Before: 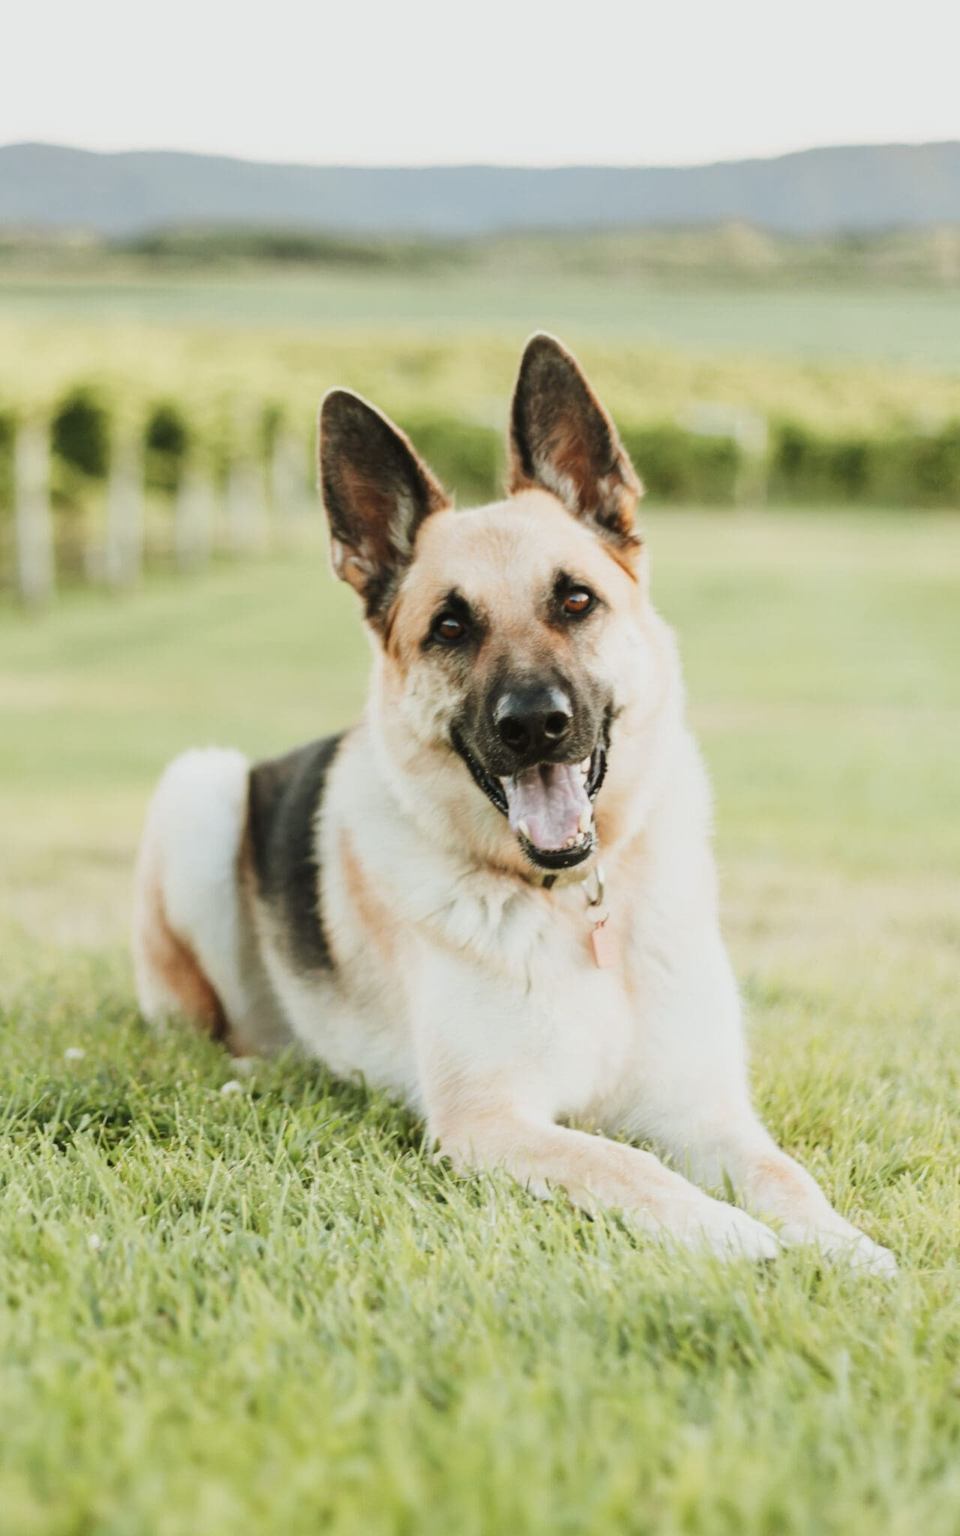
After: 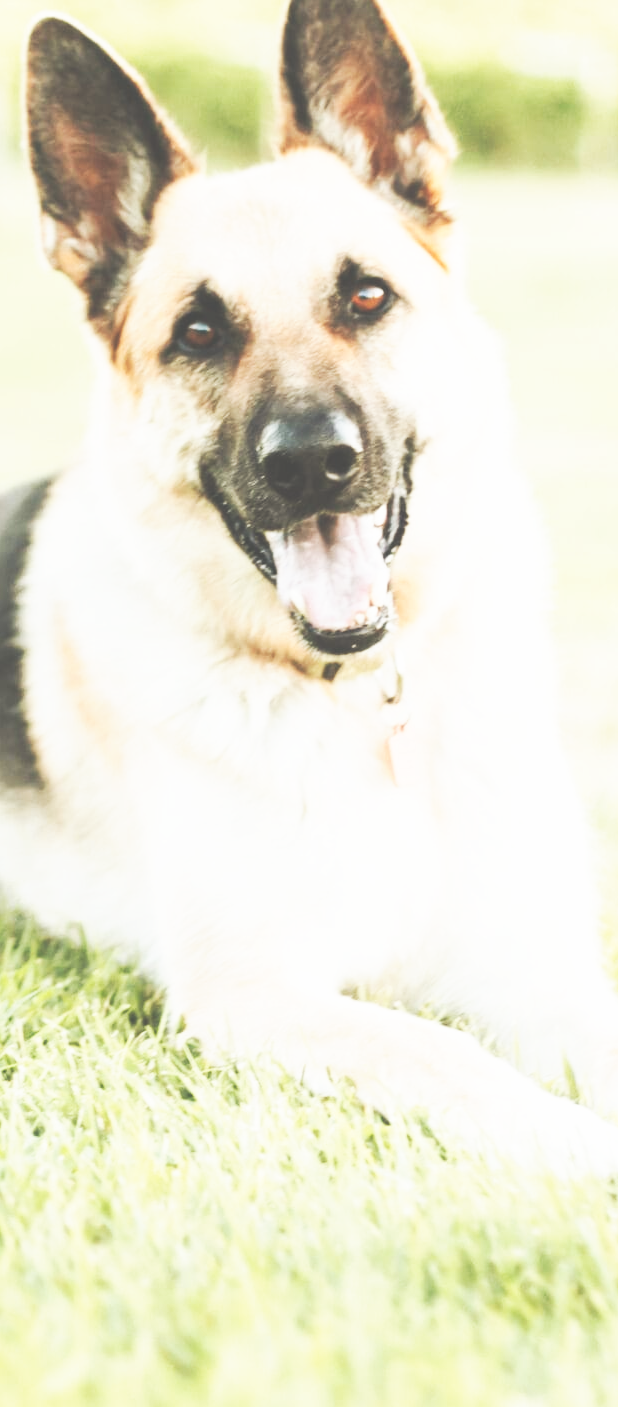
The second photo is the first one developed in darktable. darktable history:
exposure: black level correction -0.041, exposure 0.064 EV, compensate highlight preservation false
crop: left 31.379%, top 24.658%, right 20.326%, bottom 6.628%
base curve: curves: ch0 [(0, 0) (0.007, 0.004) (0.027, 0.03) (0.046, 0.07) (0.207, 0.54) (0.442, 0.872) (0.673, 0.972) (1, 1)], preserve colors none
